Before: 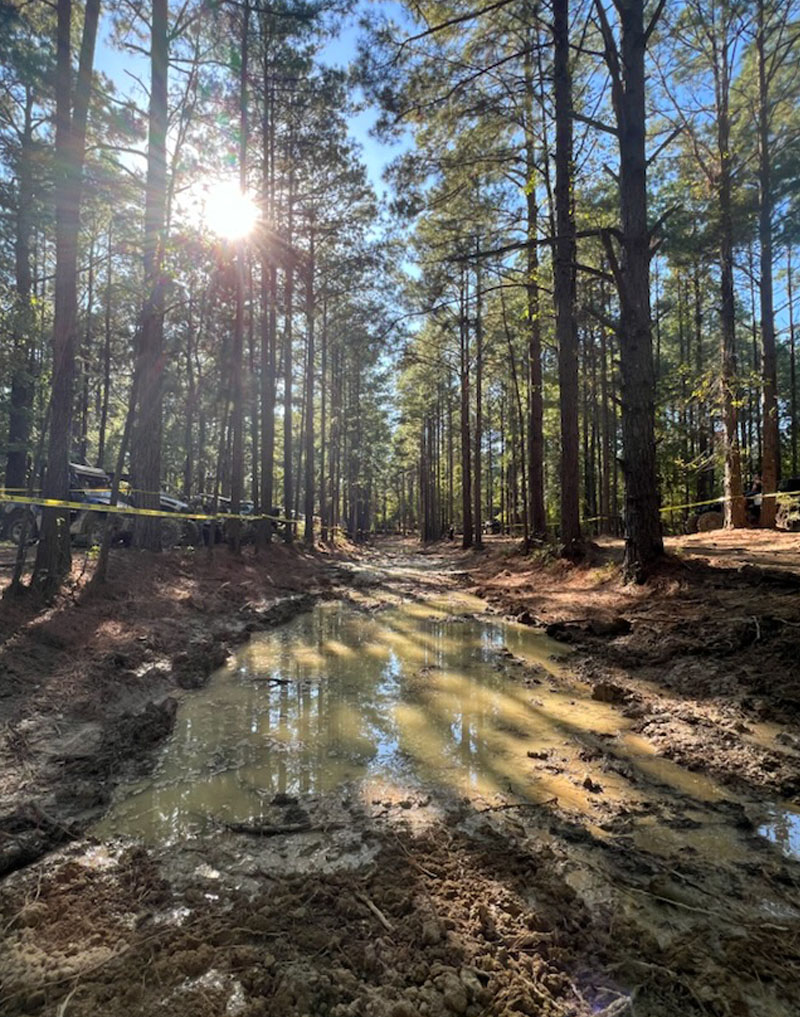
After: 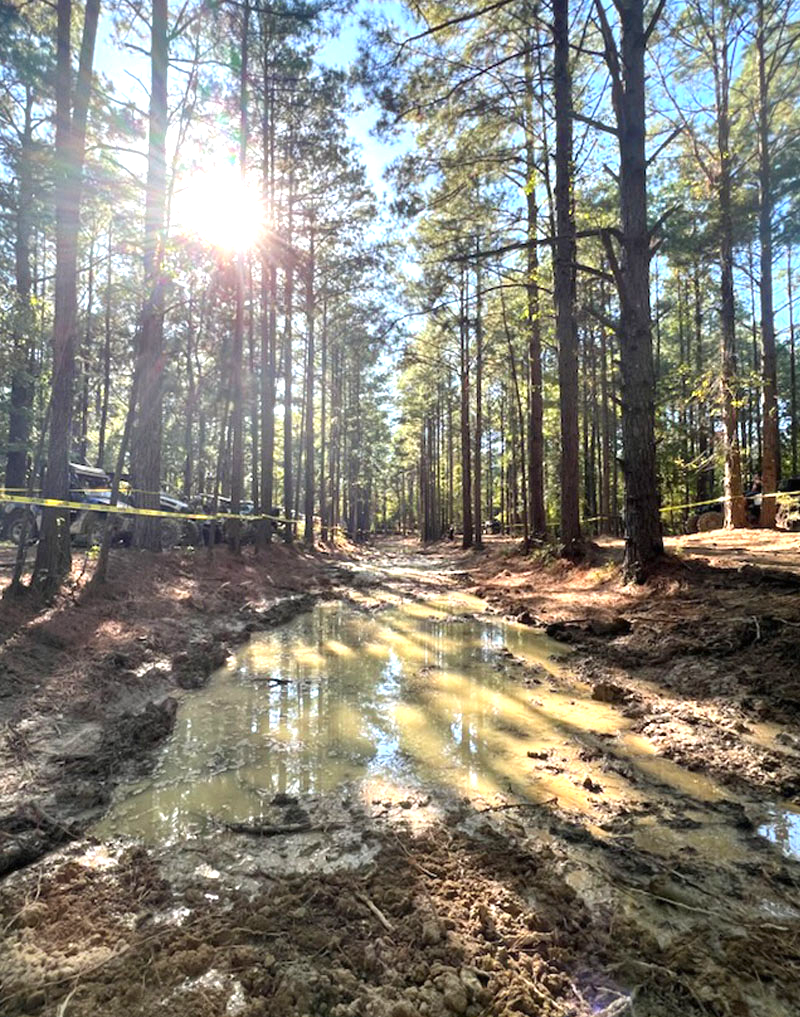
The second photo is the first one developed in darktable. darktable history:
contrast brightness saturation: contrast 0.052
exposure: black level correction 0, exposure 1 EV, compensate highlight preservation false
